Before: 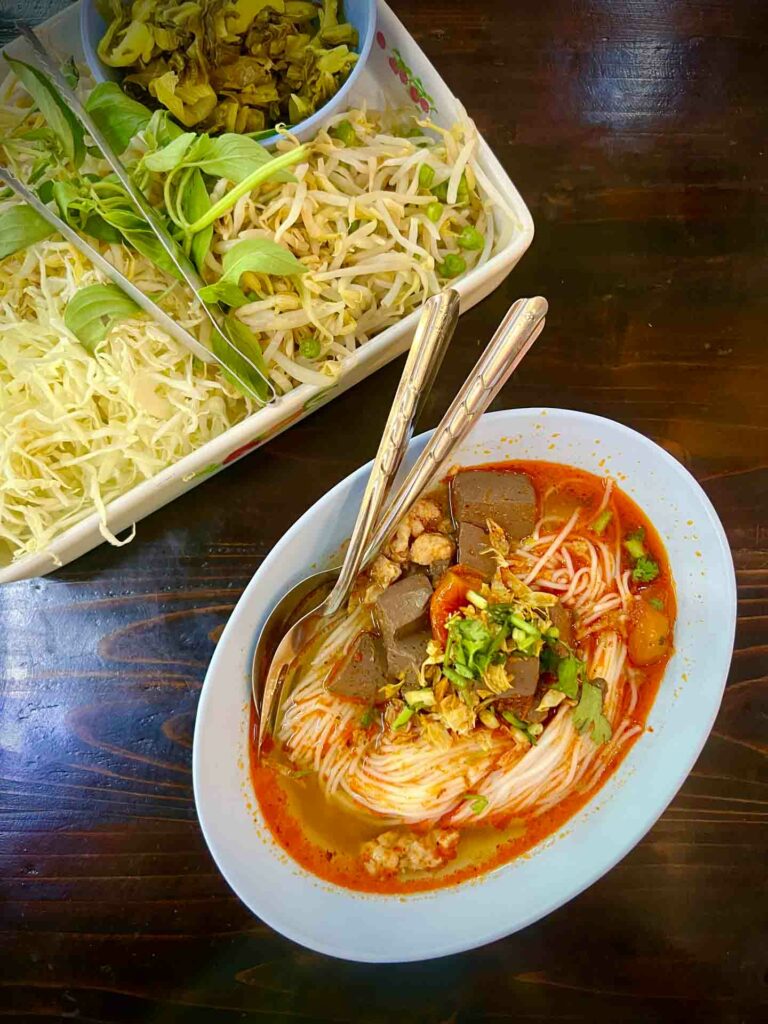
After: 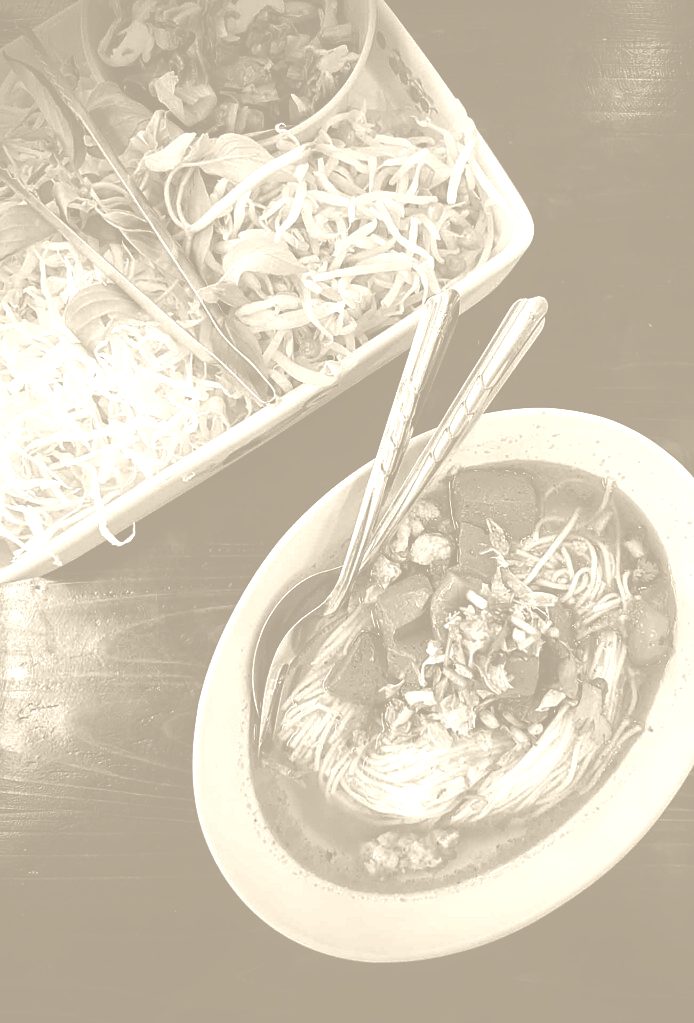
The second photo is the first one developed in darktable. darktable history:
colorize: hue 36°, saturation 71%, lightness 80.79%
contrast brightness saturation: contrast 0.09, brightness -0.59, saturation 0.17
crop: right 9.509%, bottom 0.031%
sharpen: radius 1
